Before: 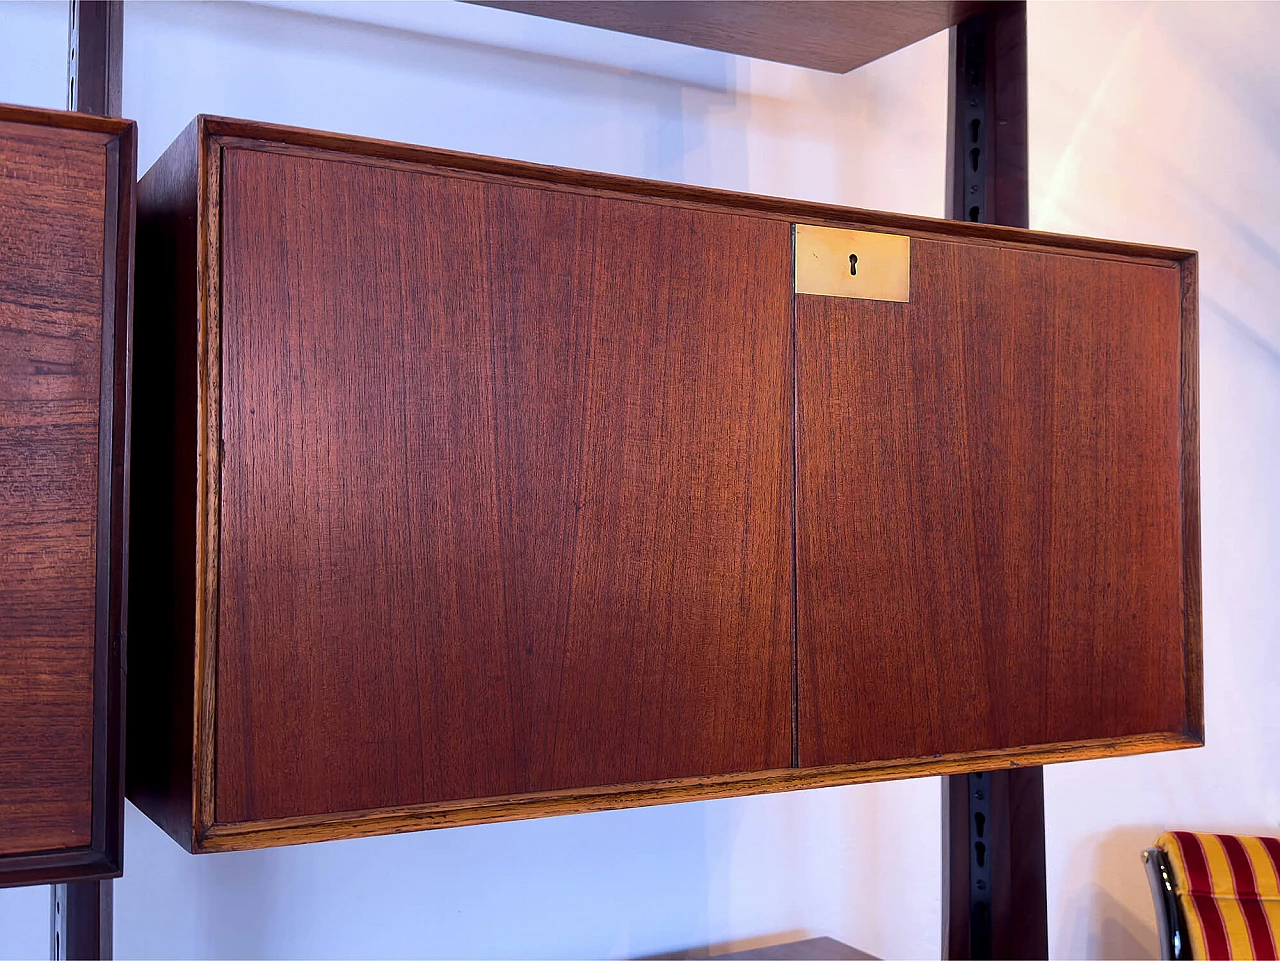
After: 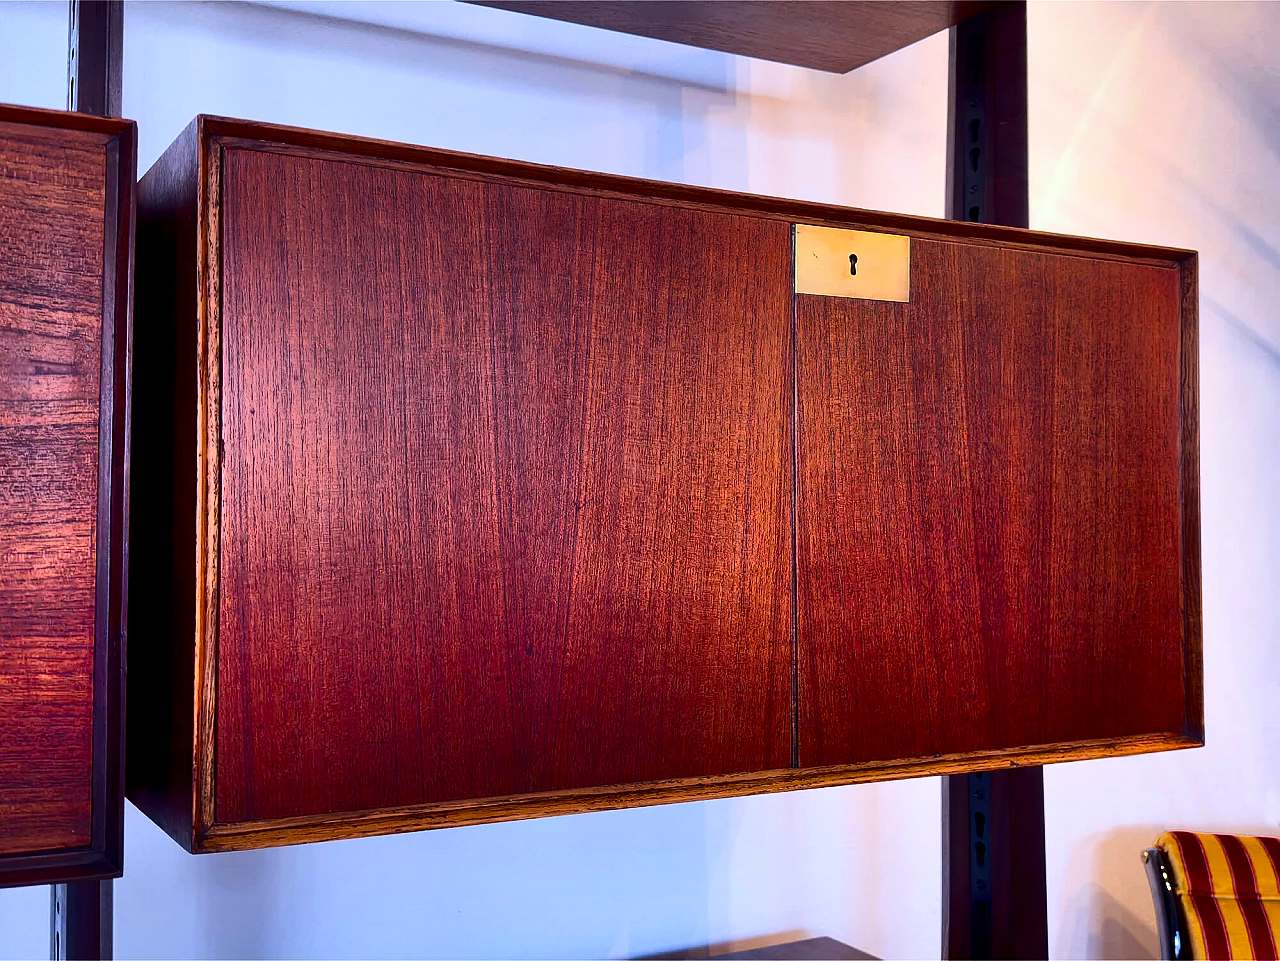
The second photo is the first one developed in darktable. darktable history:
contrast brightness saturation: contrast 0.21, brightness -0.101, saturation 0.206
exposure: compensate exposure bias true, compensate highlight preservation false
shadows and highlights: shadows 73.18, highlights -60.6, soften with gaussian
